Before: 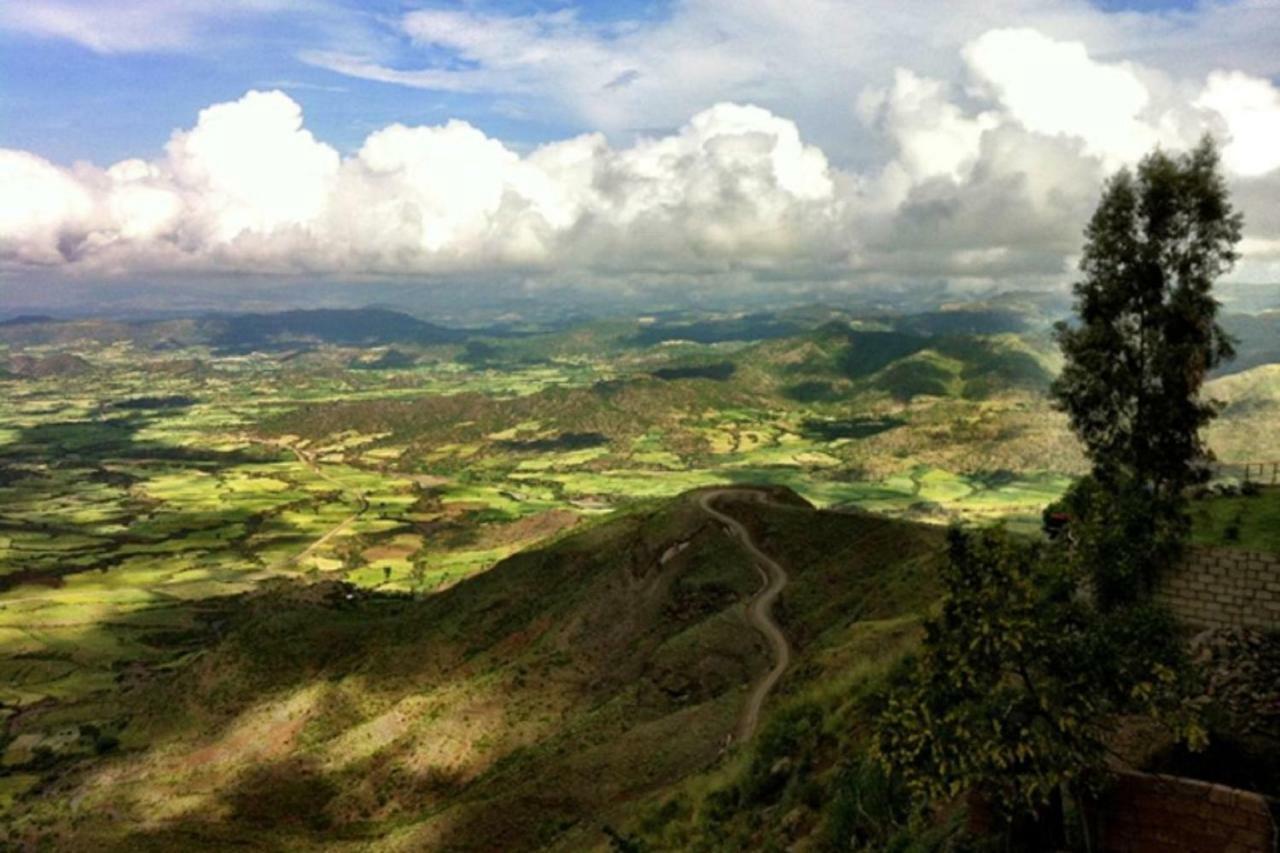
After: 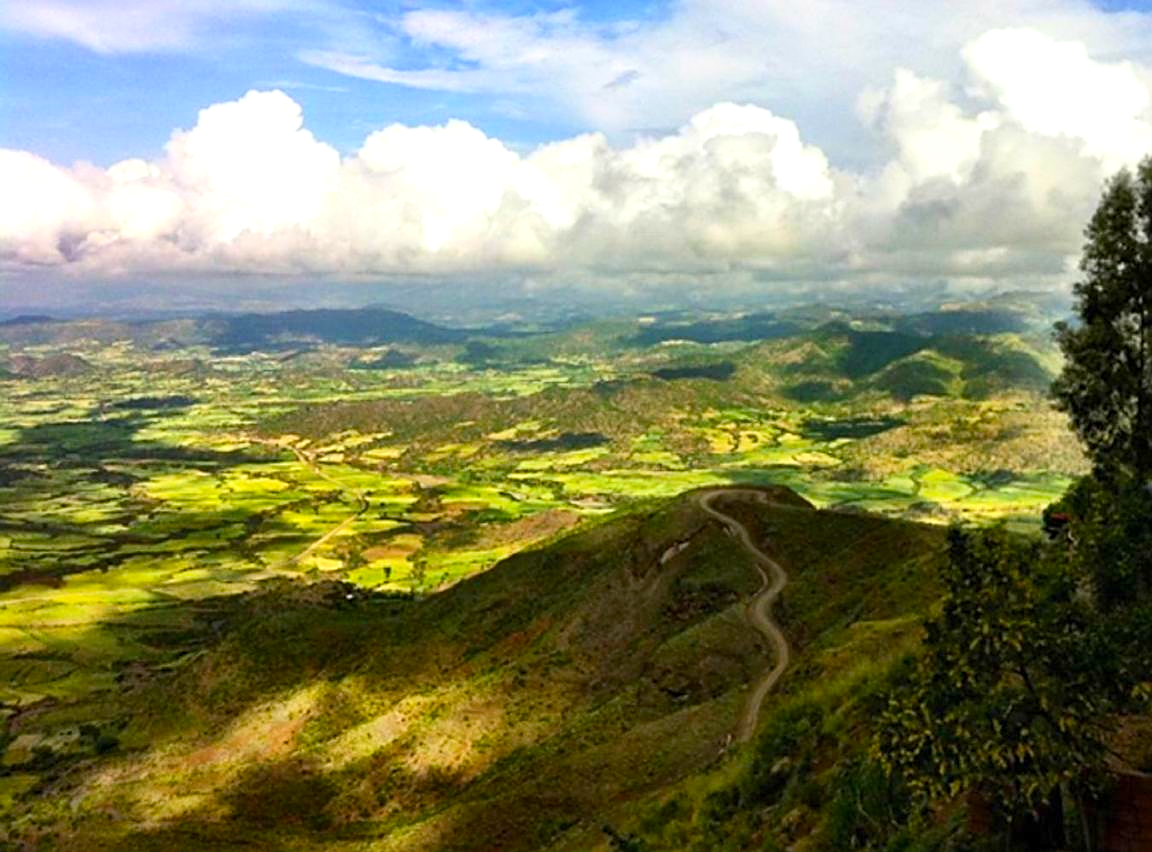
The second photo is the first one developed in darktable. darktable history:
crop: right 9.518%, bottom 0.019%
color balance rgb: perceptual saturation grading › global saturation 30.468%, perceptual brilliance grading › global brilliance 11.018%, contrast -9.842%
sharpen: on, module defaults
contrast brightness saturation: contrast 0.151, brightness 0.044
